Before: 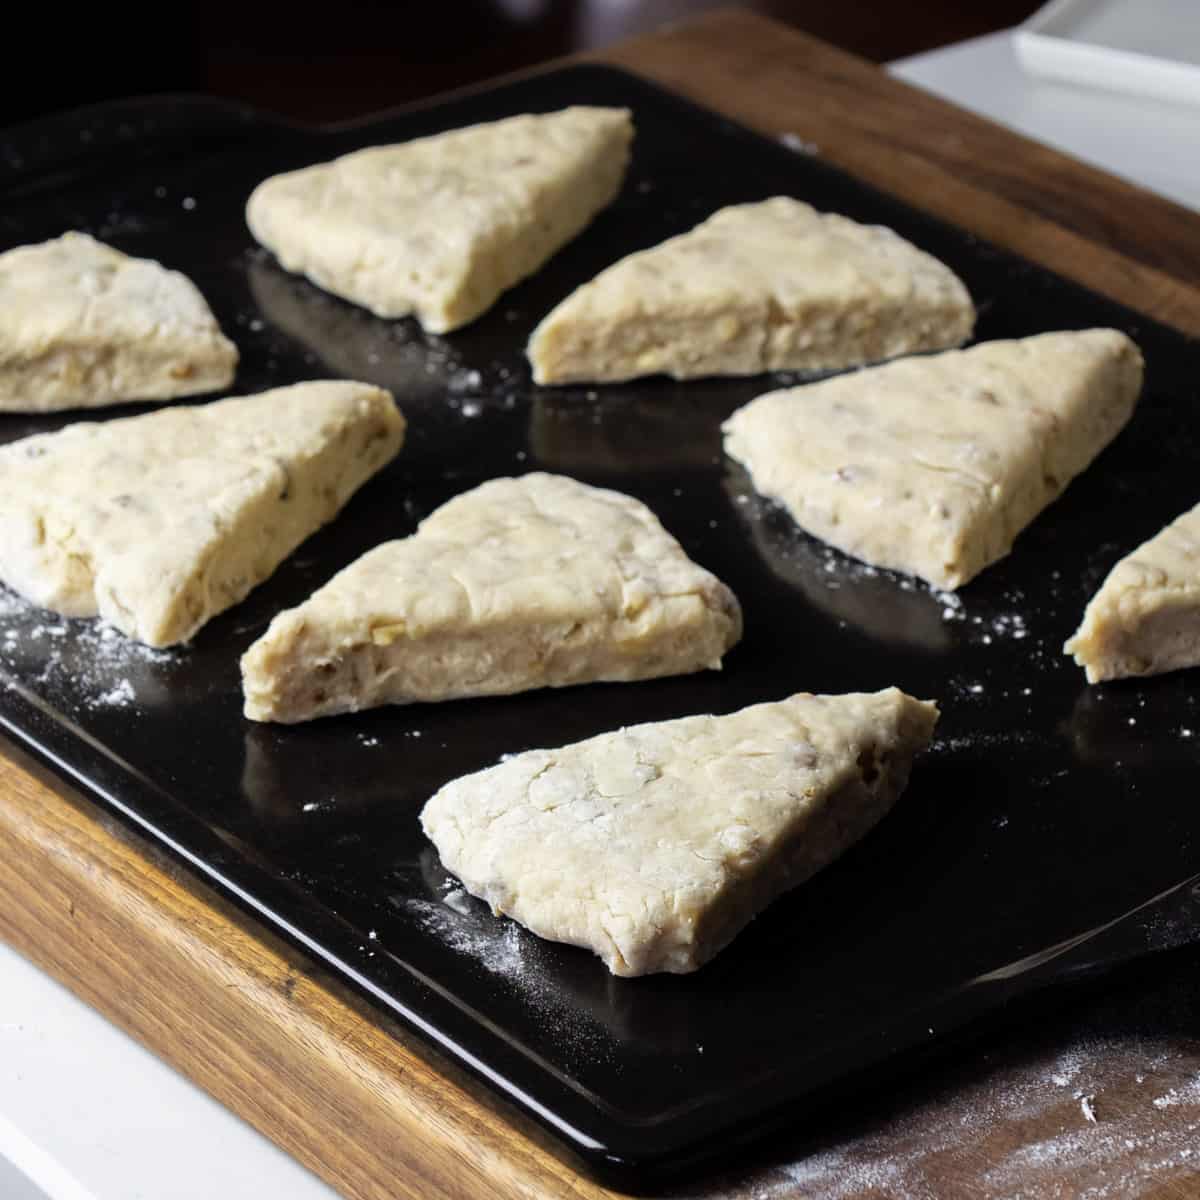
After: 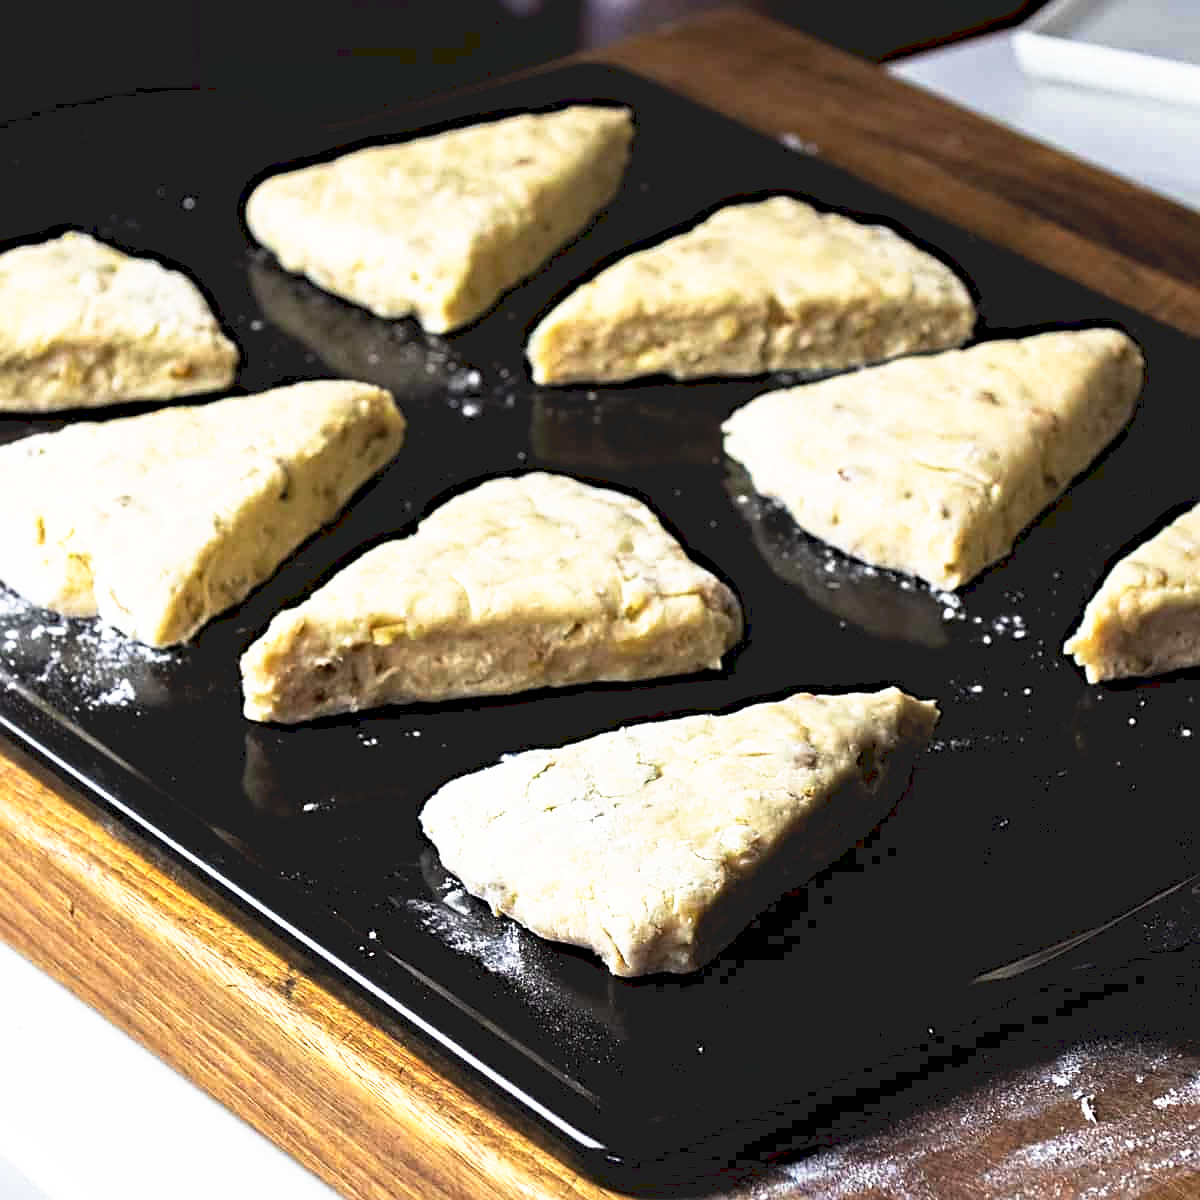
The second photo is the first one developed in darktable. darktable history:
haze removal: strength 0.296, distance 0.252, compatibility mode true, adaptive false
tone curve: curves: ch0 [(0, 0) (0.003, 0.116) (0.011, 0.116) (0.025, 0.113) (0.044, 0.114) (0.069, 0.118) (0.1, 0.137) (0.136, 0.171) (0.177, 0.213) (0.224, 0.259) (0.277, 0.316) (0.335, 0.381) (0.399, 0.458) (0.468, 0.548) (0.543, 0.654) (0.623, 0.775) (0.709, 0.895) (0.801, 0.972) (0.898, 0.991) (1, 1)], preserve colors none
sharpen: on, module defaults
